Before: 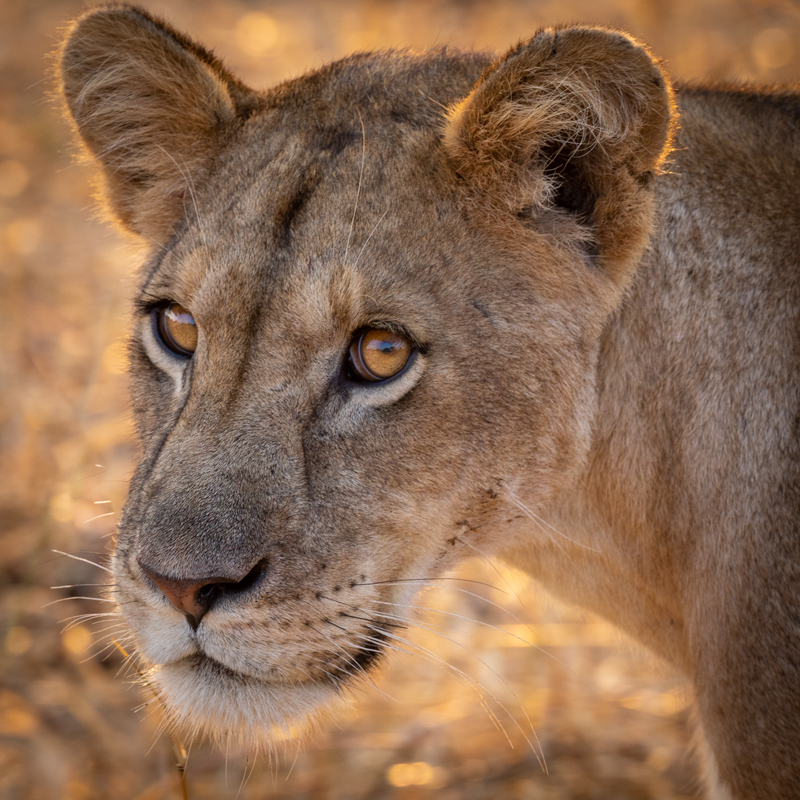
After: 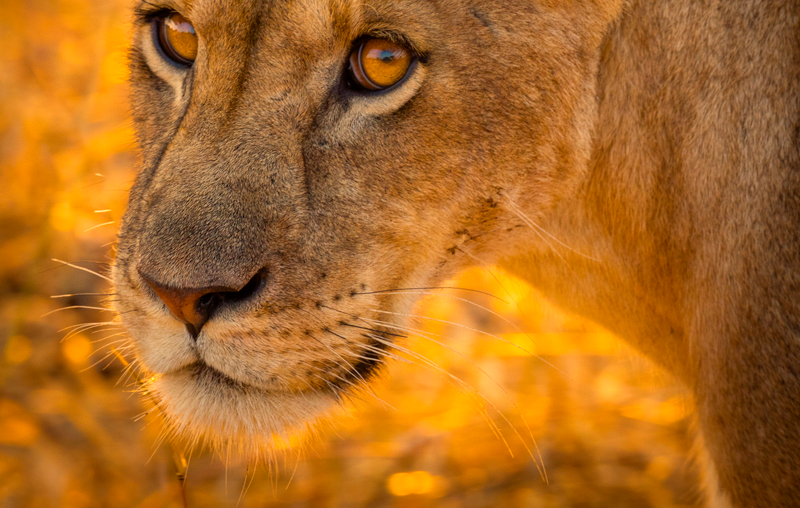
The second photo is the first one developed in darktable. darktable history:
color balance rgb: perceptual saturation grading › global saturation 30%, global vibrance 20%
crop and rotate: top 36.435%
white balance: red 1.138, green 0.996, blue 0.812
